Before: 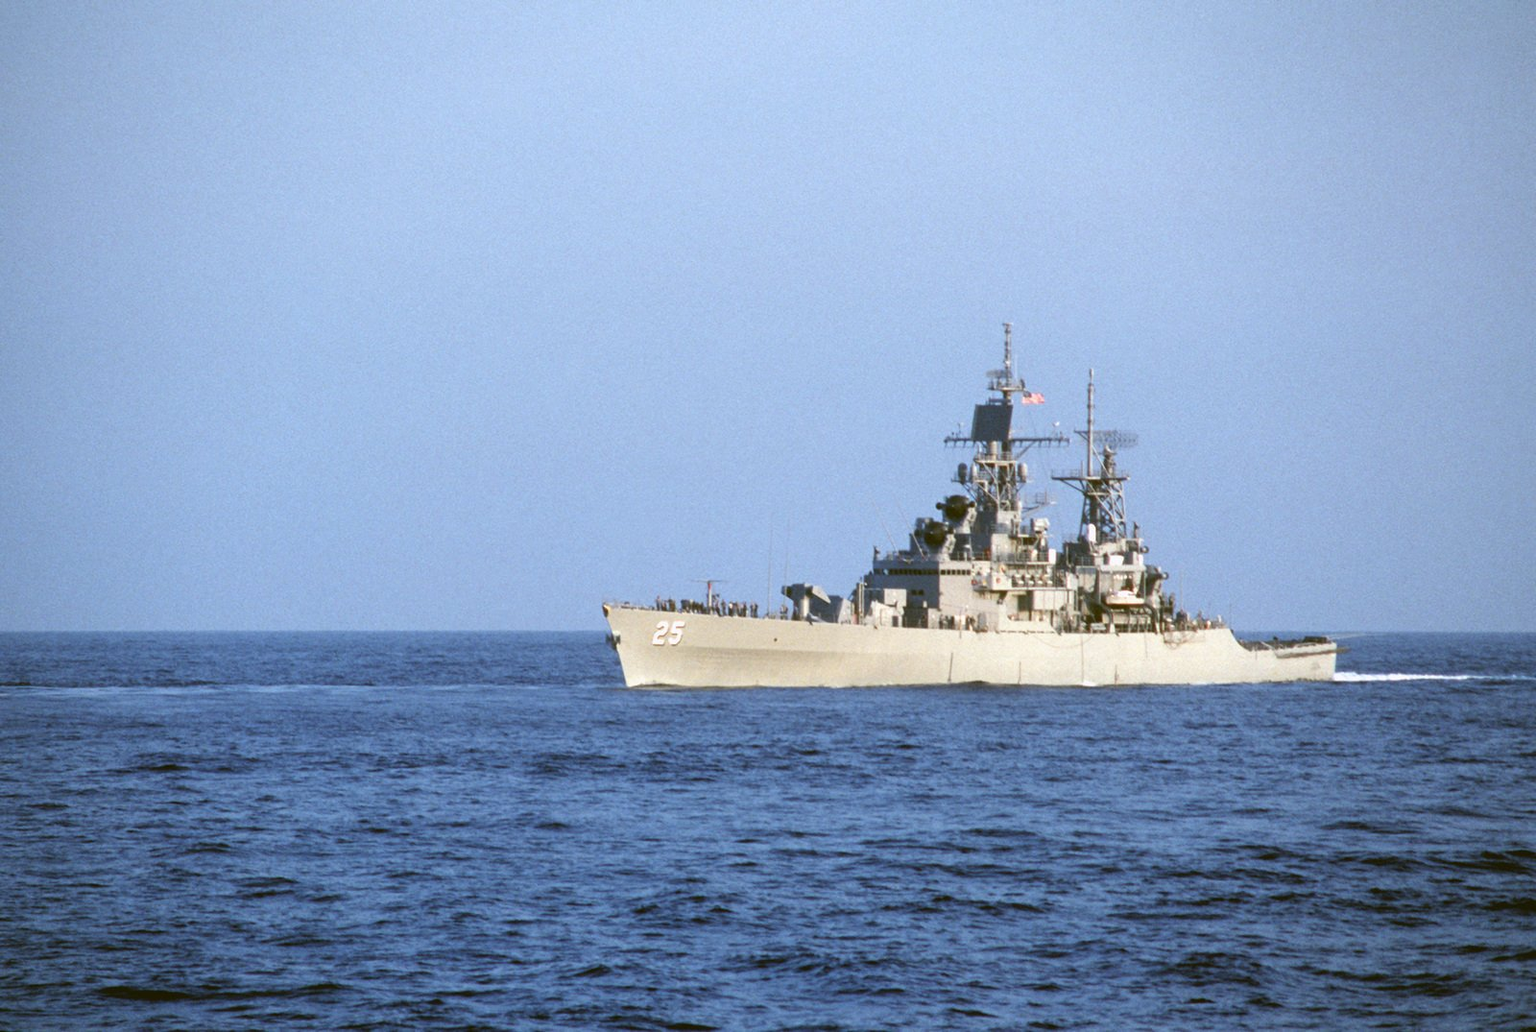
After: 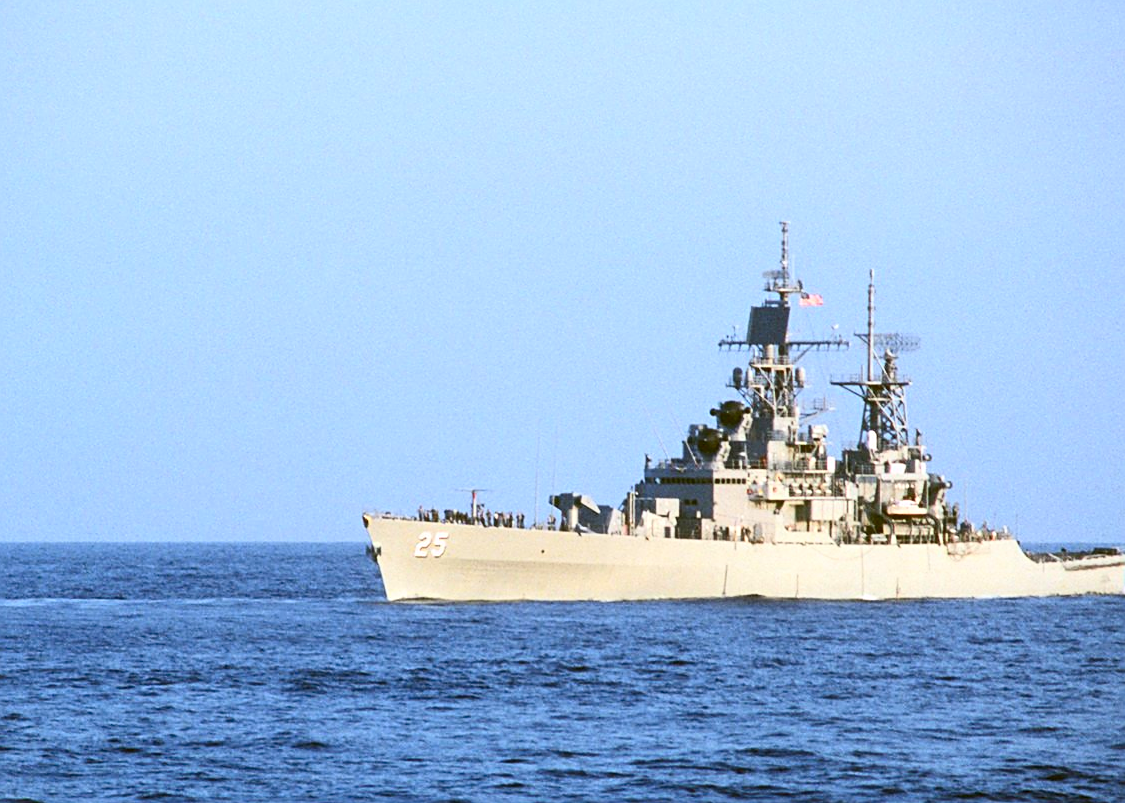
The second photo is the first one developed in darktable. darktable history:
contrast brightness saturation: contrast 0.231, brightness 0.1, saturation 0.287
sharpen: on, module defaults
crop and rotate: left 16.618%, top 10.708%, right 13.02%, bottom 14.547%
